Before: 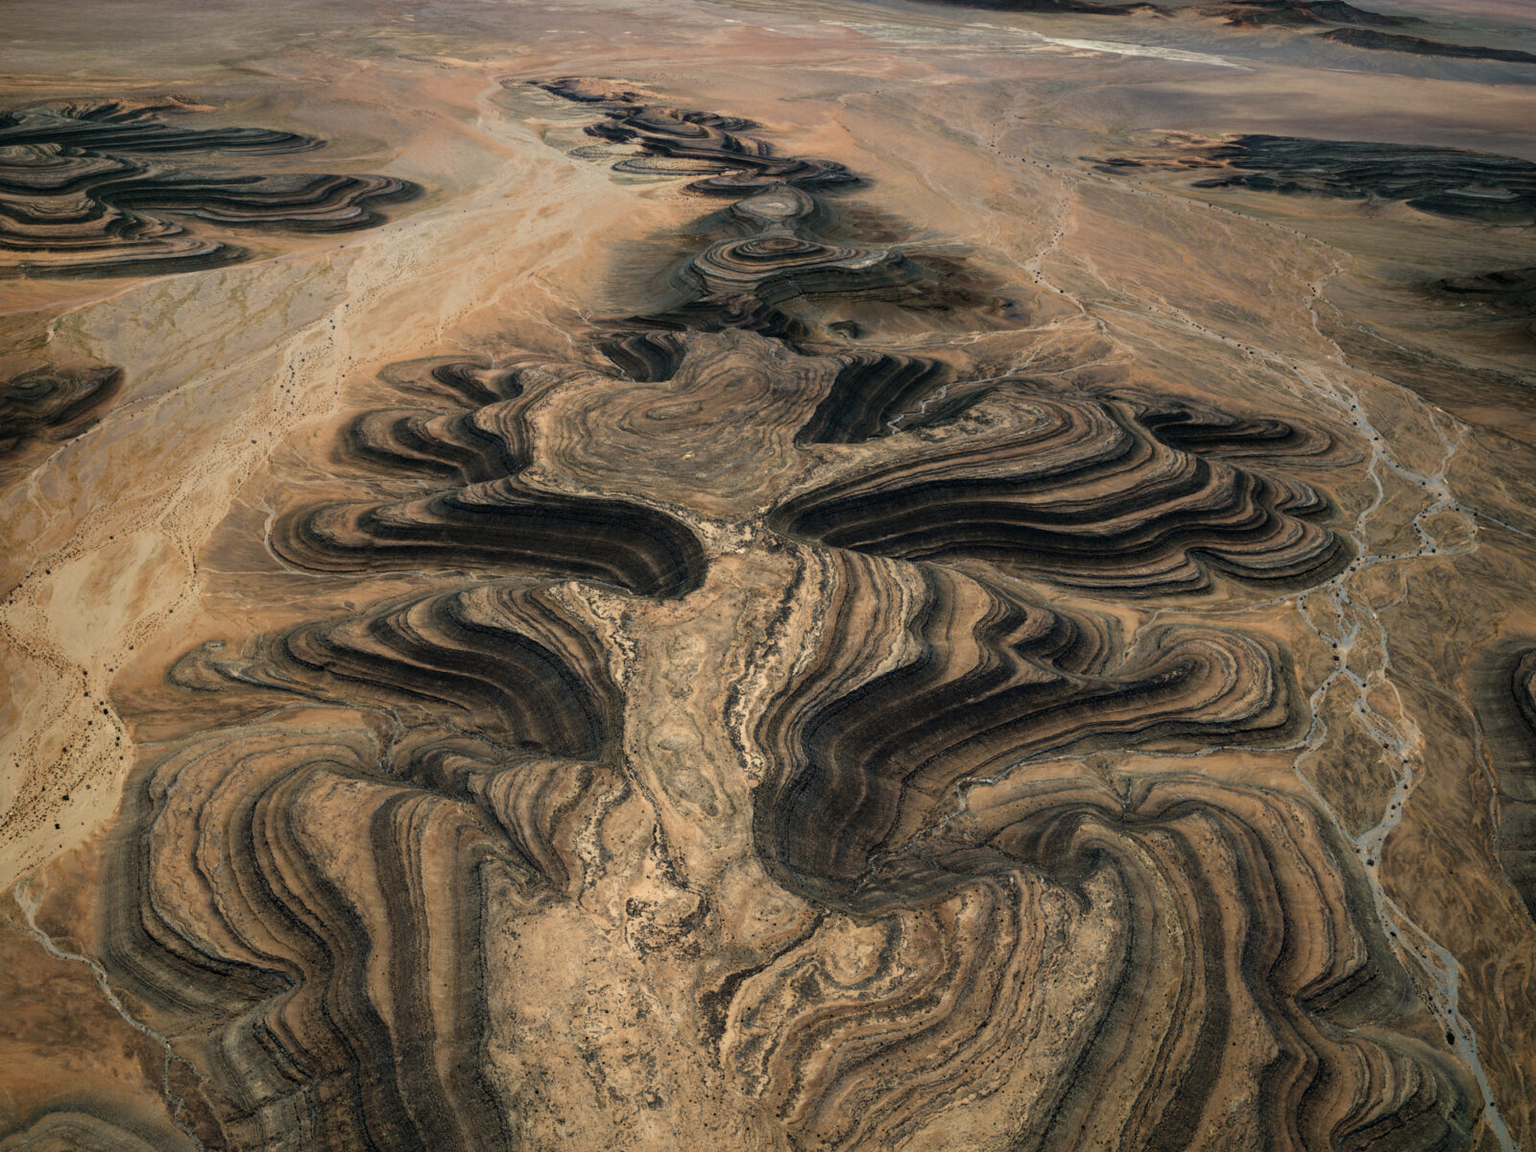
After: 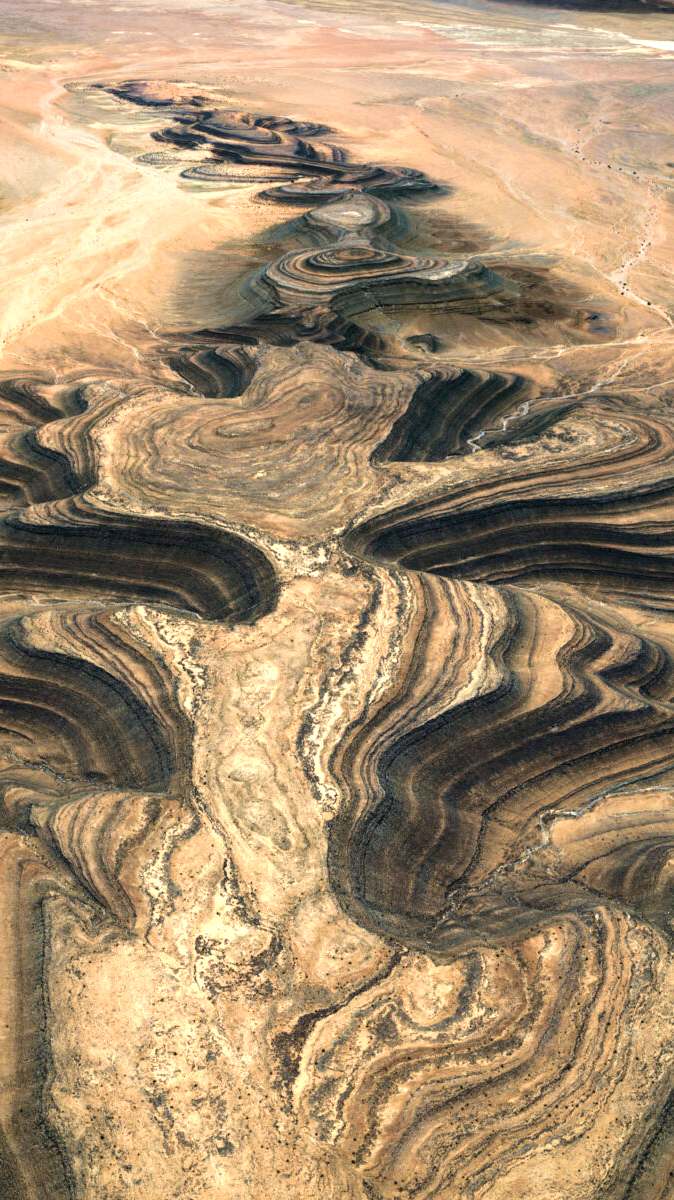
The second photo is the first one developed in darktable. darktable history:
shadows and highlights: shadows 30.86, highlights 0, soften with gaussian
exposure: black level correction 0, exposure 1.1 EV, compensate exposure bias true, compensate highlight preservation false
velvia: on, module defaults
crop: left 28.583%, right 29.231%
